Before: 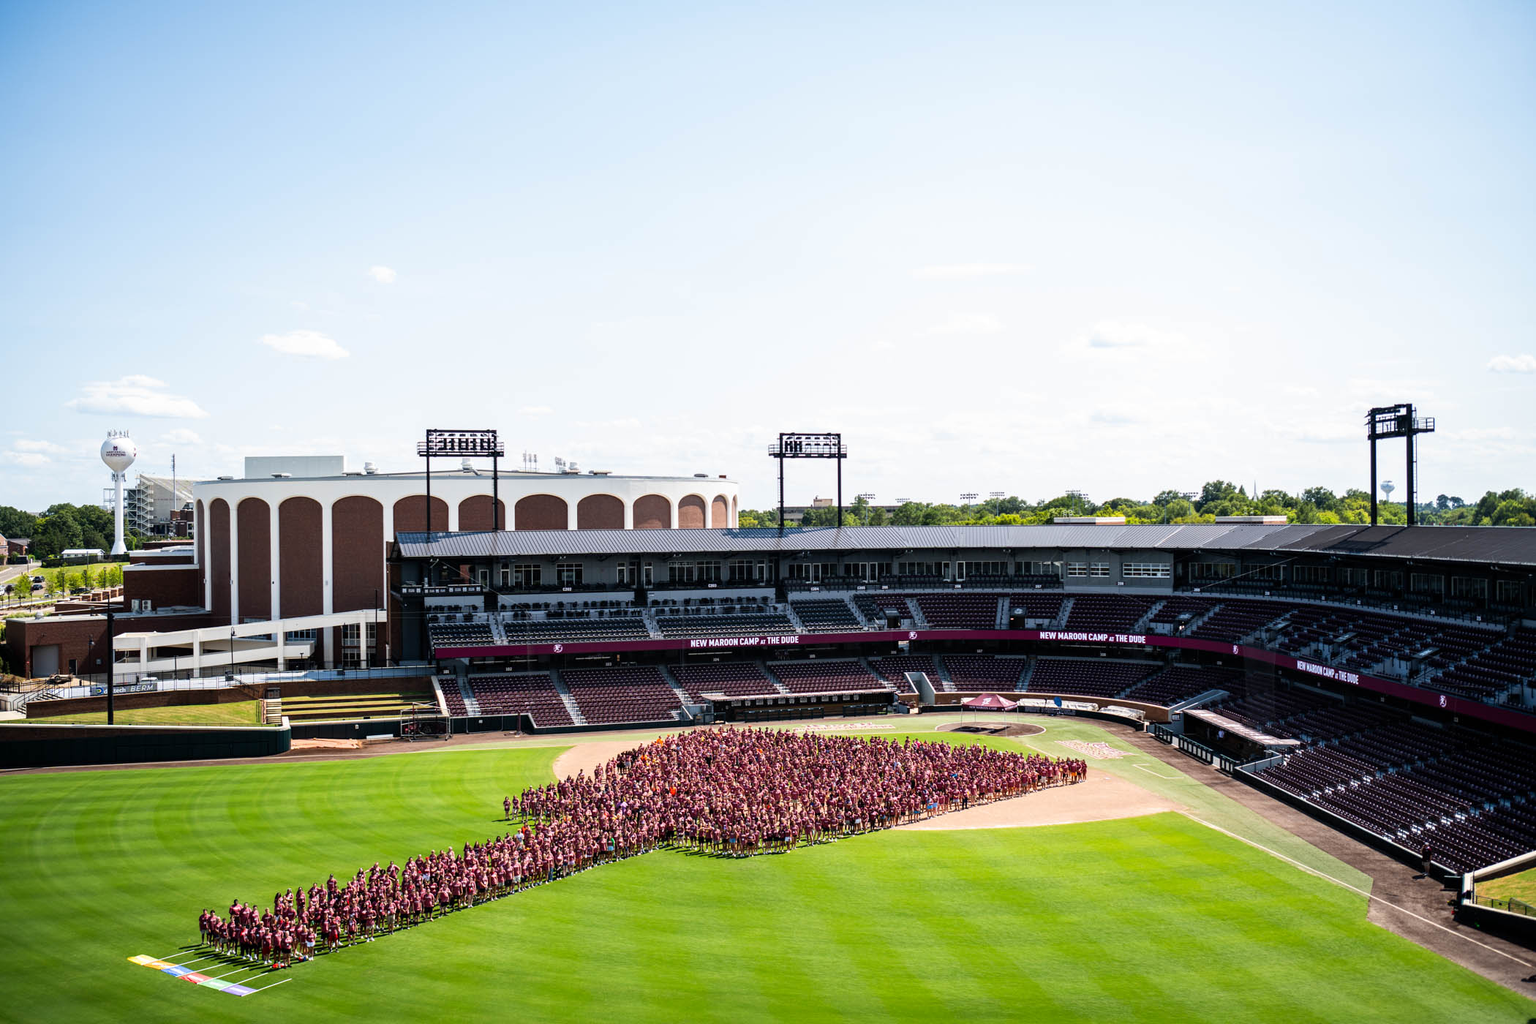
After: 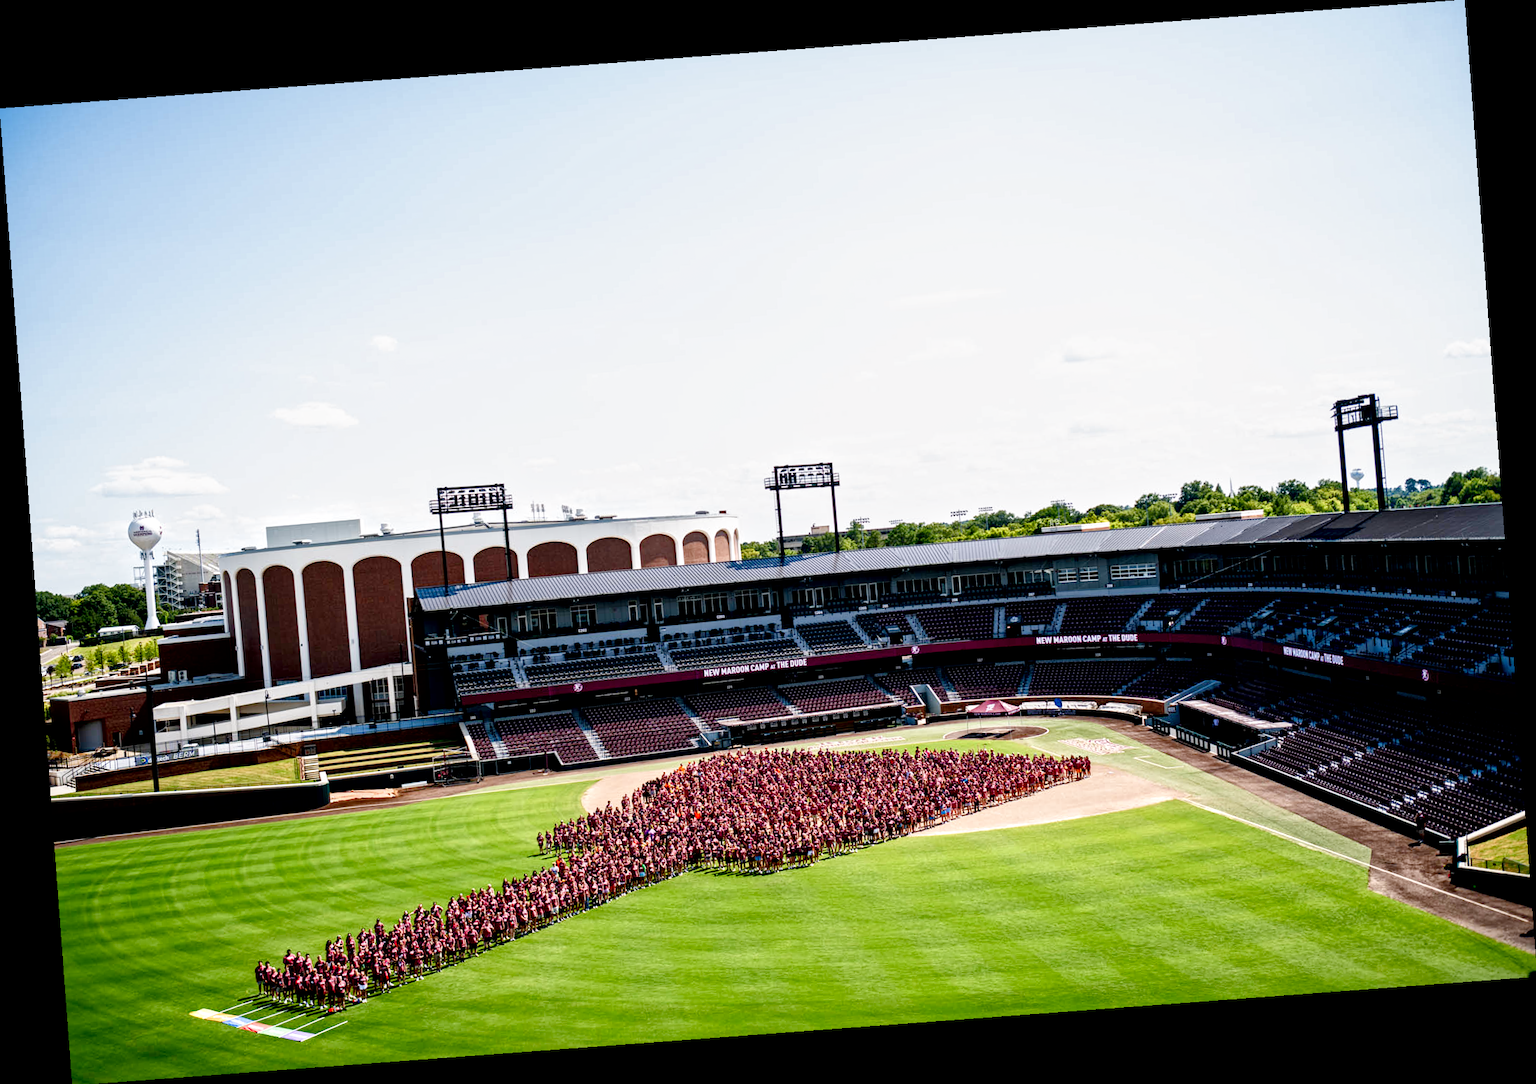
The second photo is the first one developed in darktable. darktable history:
rotate and perspective: rotation -4.25°, automatic cropping off
color balance rgb: shadows lift › chroma 1%, shadows lift › hue 113°, highlights gain › chroma 0.2%, highlights gain › hue 333°, perceptual saturation grading › global saturation 20%, perceptual saturation grading › highlights -50%, perceptual saturation grading › shadows 25%, contrast -10%
filmic rgb: black relative exposure -8.7 EV, white relative exposure 2.7 EV, threshold 3 EV, target black luminance 0%, hardness 6.25, latitude 76.53%, contrast 1.326, shadows ↔ highlights balance -0.349%, preserve chrominance no, color science v4 (2020), enable highlight reconstruction true
local contrast: mode bilateral grid, contrast 20, coarseness 19, detail 163%, midtone range 0.2
